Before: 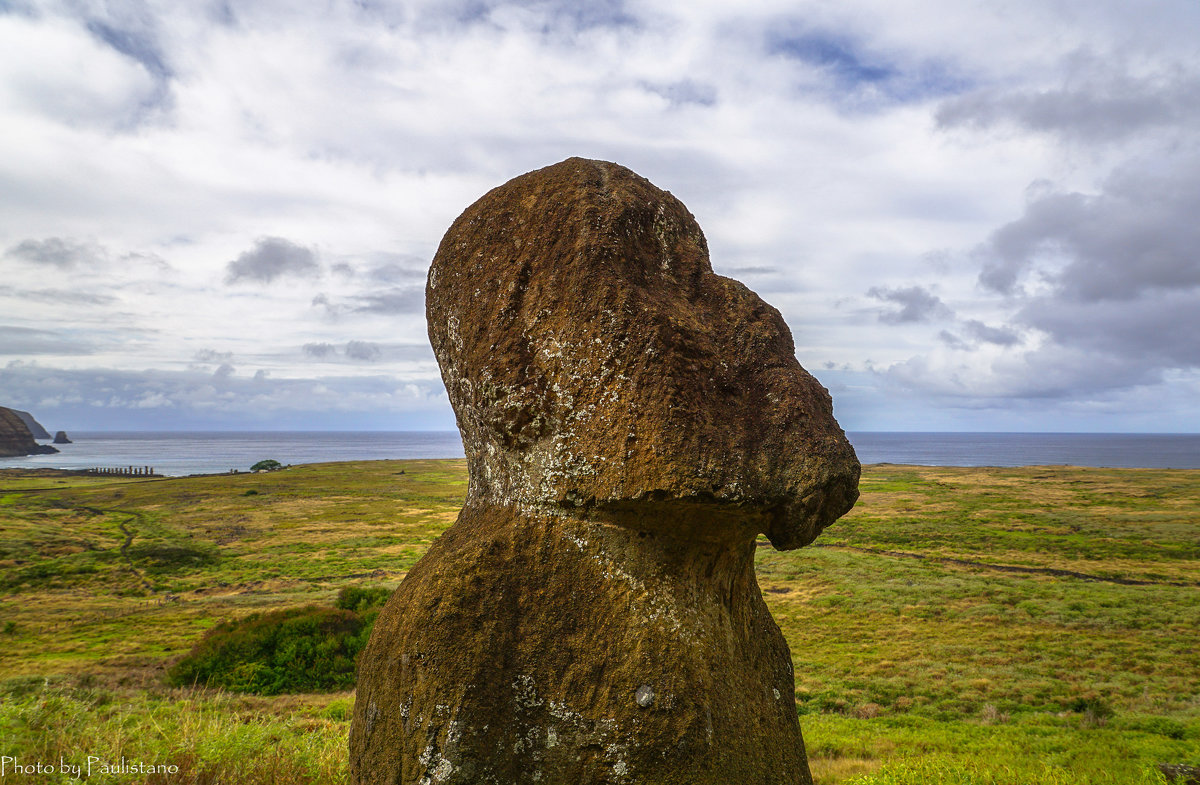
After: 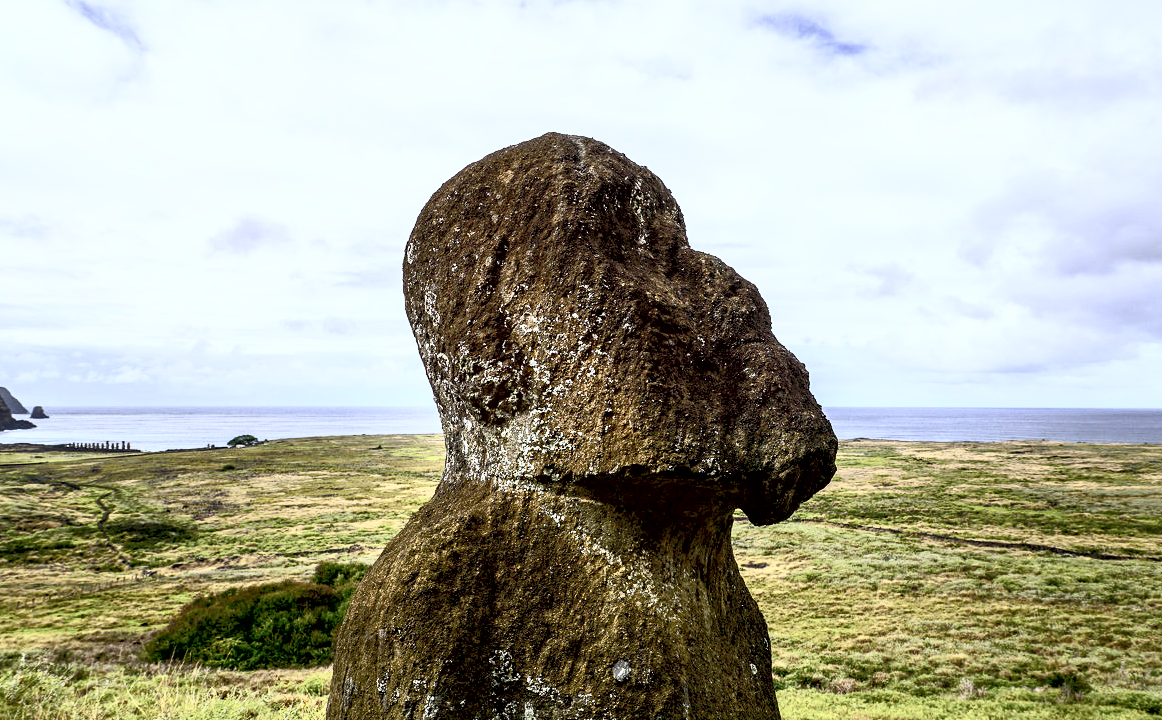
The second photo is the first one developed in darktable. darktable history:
contrast equalizer: octaves 7, y [[0.528 ×6], [0.514 ×6], [0.362 ×6], [0 ×6], [0 ×6]]
white balance: red 0.948, green 1.02, blue 1.176
contrast brightness saturation: contrast 0.57, brightness 0.57, saturation -0.34
exposure: black level correction 0.016, exposure -0.009 EV, compensate highlight preservation false
crop: left 1.964%, top 3.251%, right 1.122%, bottom 4.933%
